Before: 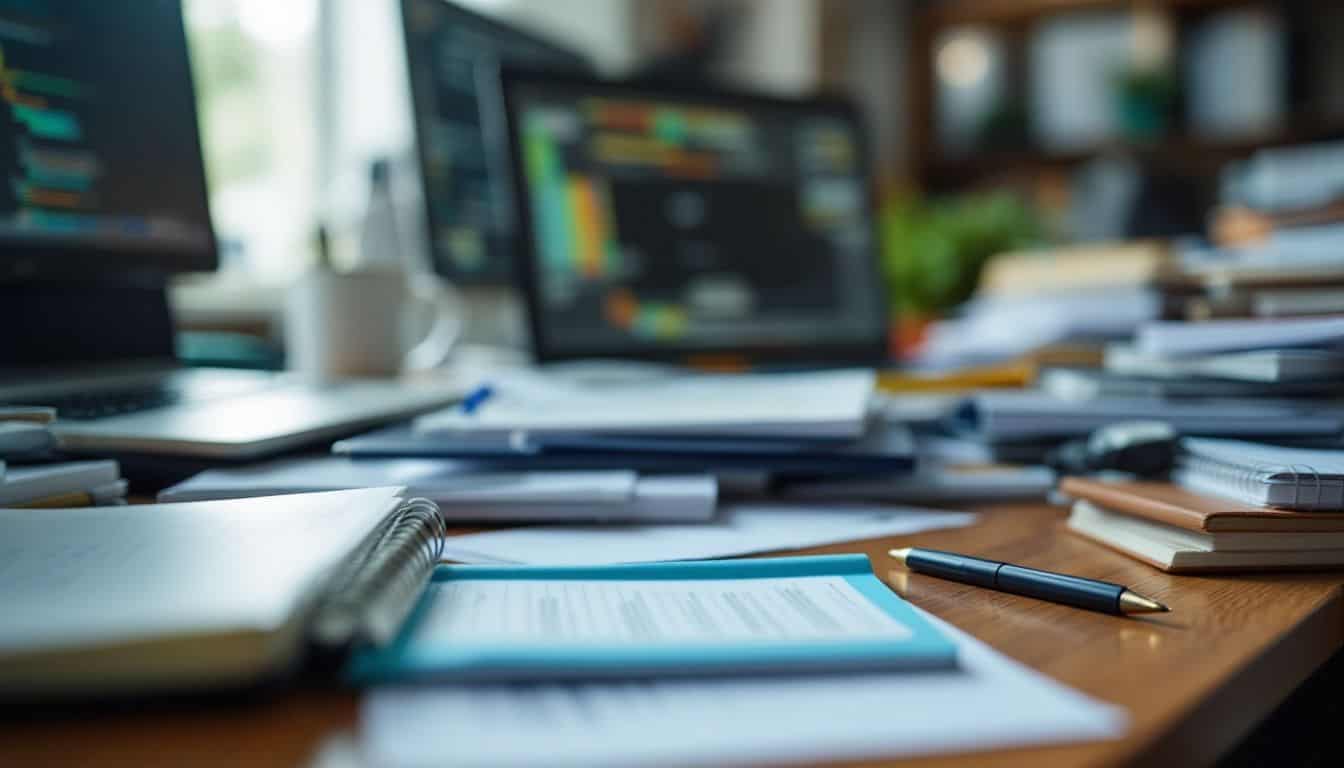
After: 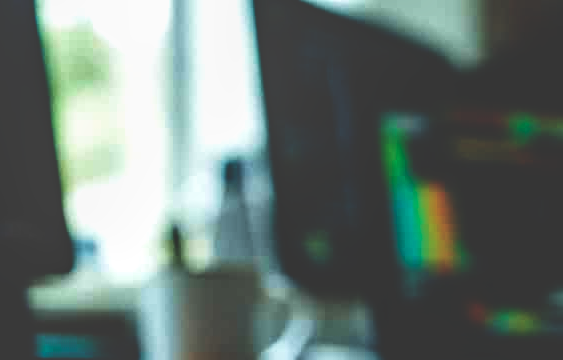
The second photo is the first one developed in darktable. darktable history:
velvia: strength 21.35%
base curve: curves: ch0 [(0, 0.036) (0.083, 0.04) (0.804, 1)], preserve colors none
crop and rotate: left 11.005%, top 0.048%, right 47.082%, bottom 53.027%
local contrast: on, module defaults
